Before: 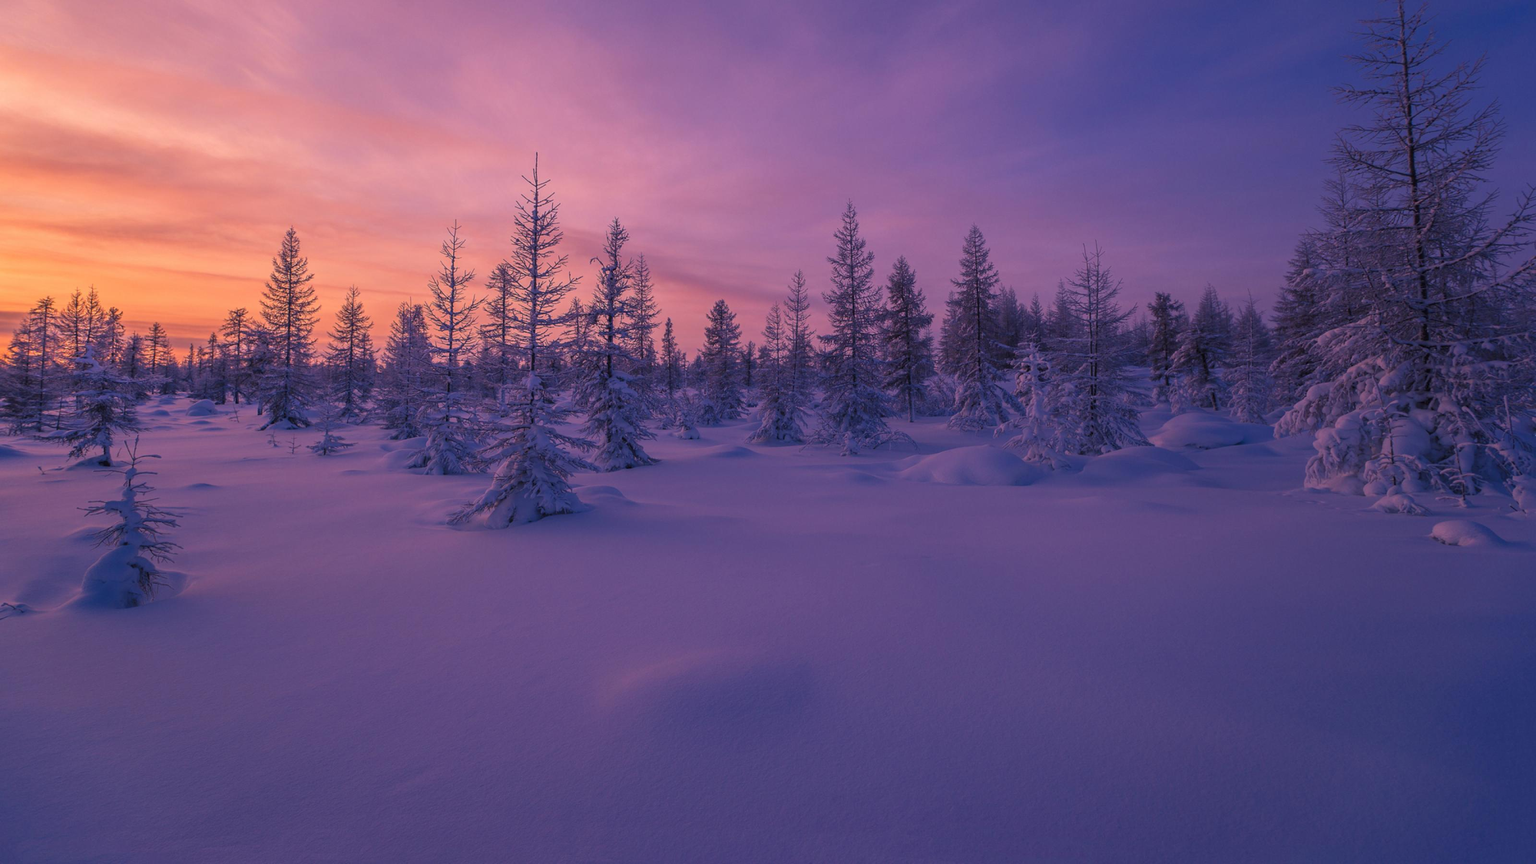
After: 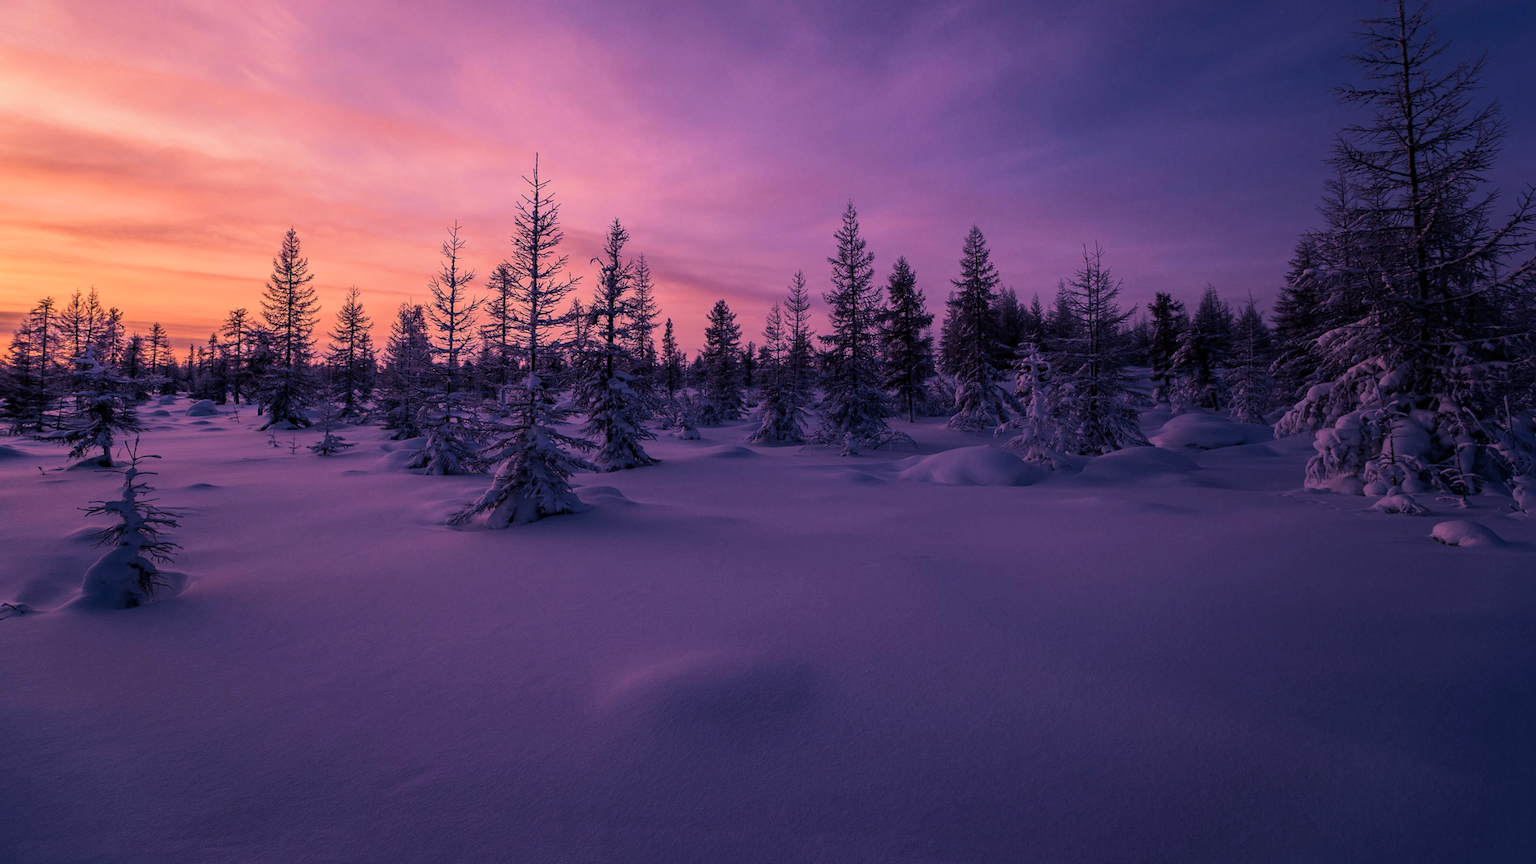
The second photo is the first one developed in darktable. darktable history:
filmic rgb: black relative exposure -5.06 EV, white relative exposure 3.54 EV, hardness 3.16, contrast 1.484, highlights saturation mix -49.99%
velvia: on, module defaults
